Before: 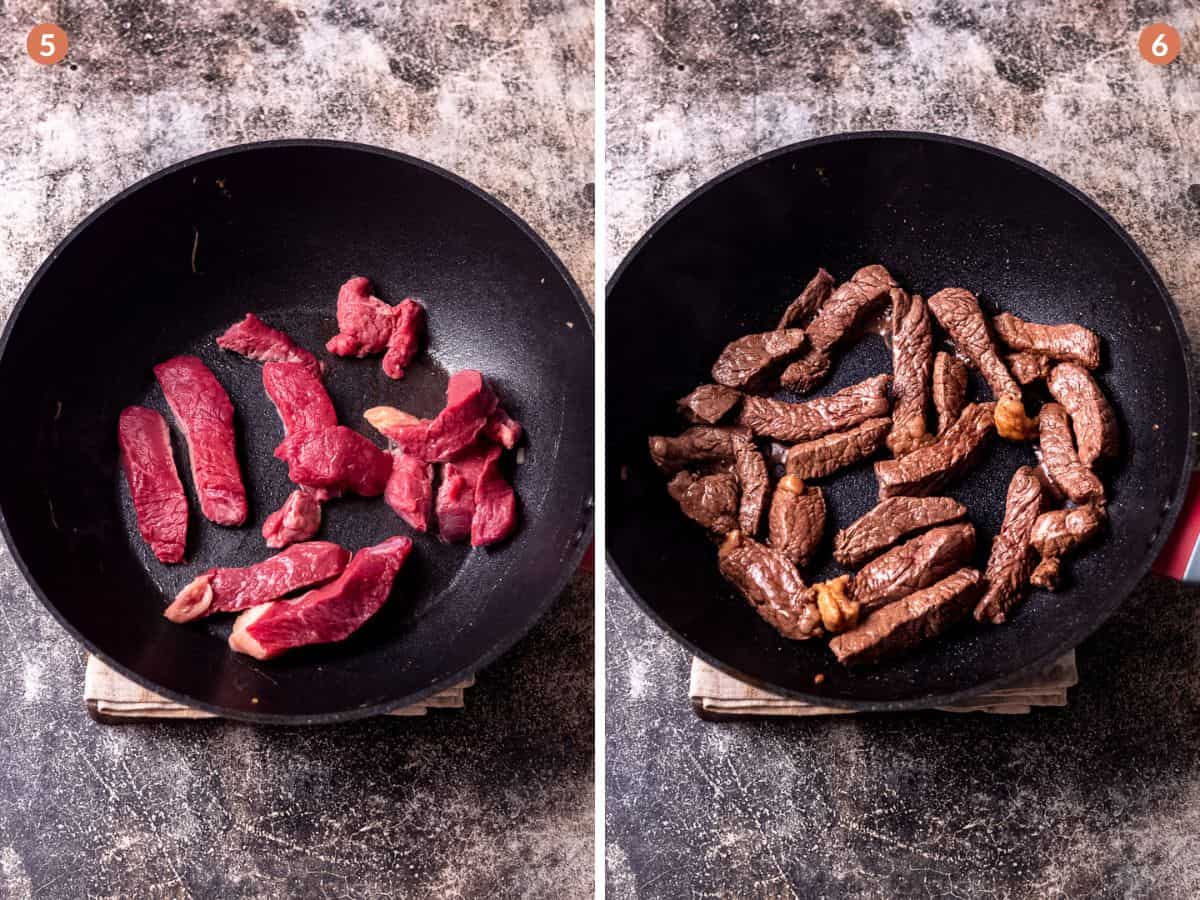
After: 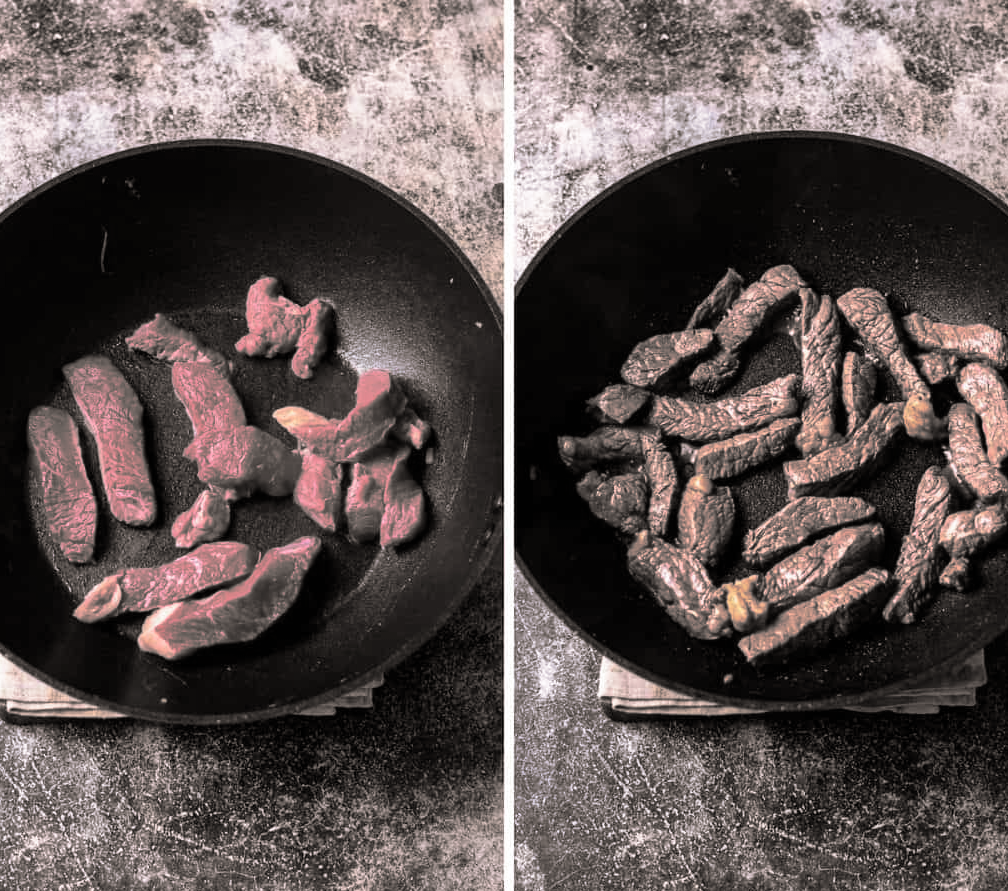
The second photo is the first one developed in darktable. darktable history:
split-toning: shadows › hue 26°, shadows › saturation 0.09, highlights › hue 40°, highlights › saturation 0.18, balance -63, compress 0%
crop: left 7.598%, right 7.873%
